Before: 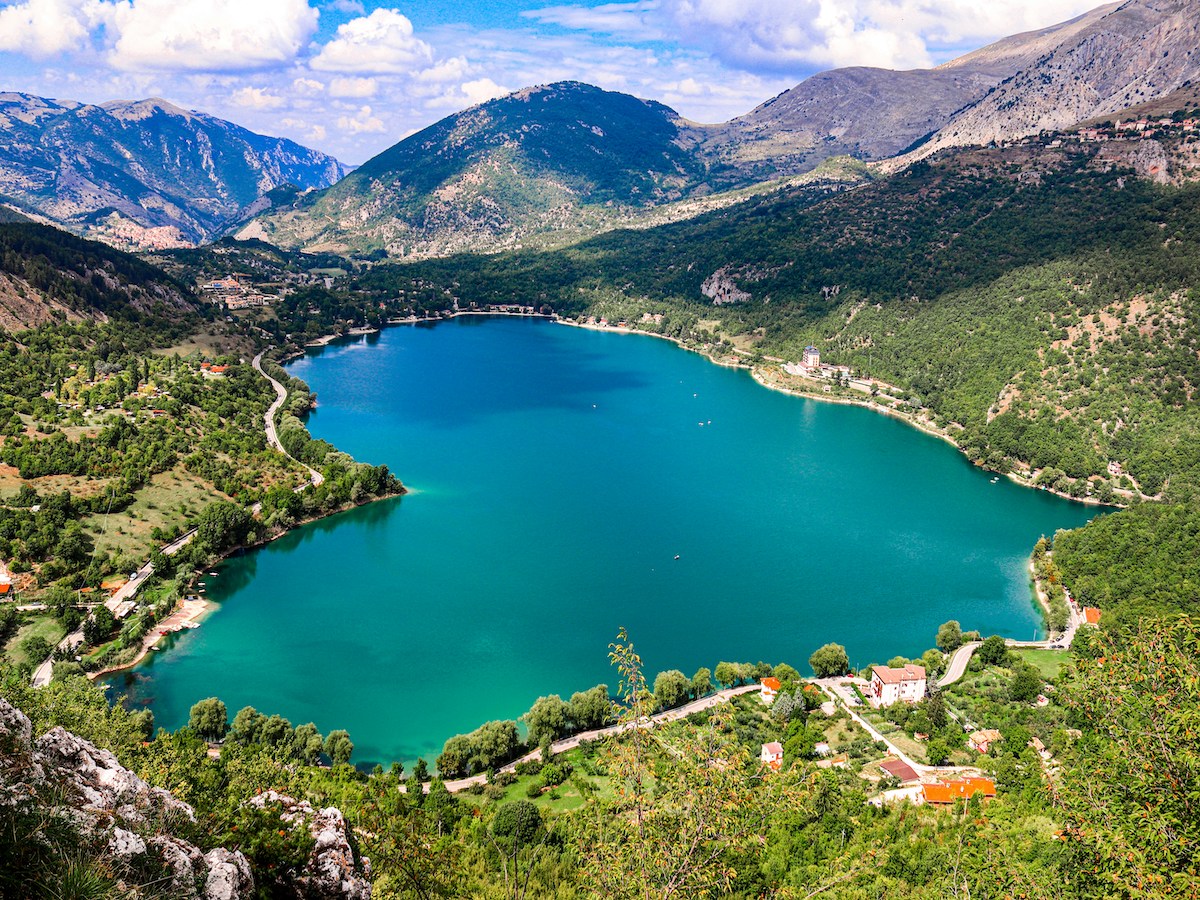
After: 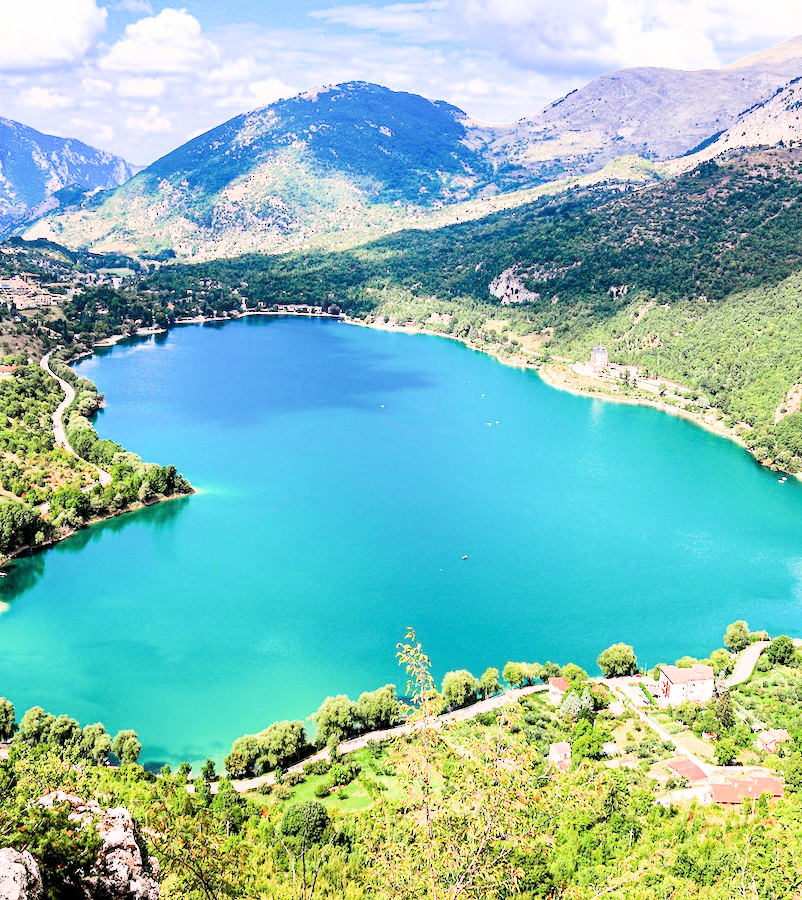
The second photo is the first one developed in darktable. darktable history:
crop and rotate: left 17.732%, right 15.423%
exposure: black level correction 0, exposure 1.741 EV, compensate exposure bias true, compensate highlight preservation false
filmic rgb: black relative exposure -7.65 EV, white relative exposure 4.56 EV, hardness 3.61, contrast 1.25
